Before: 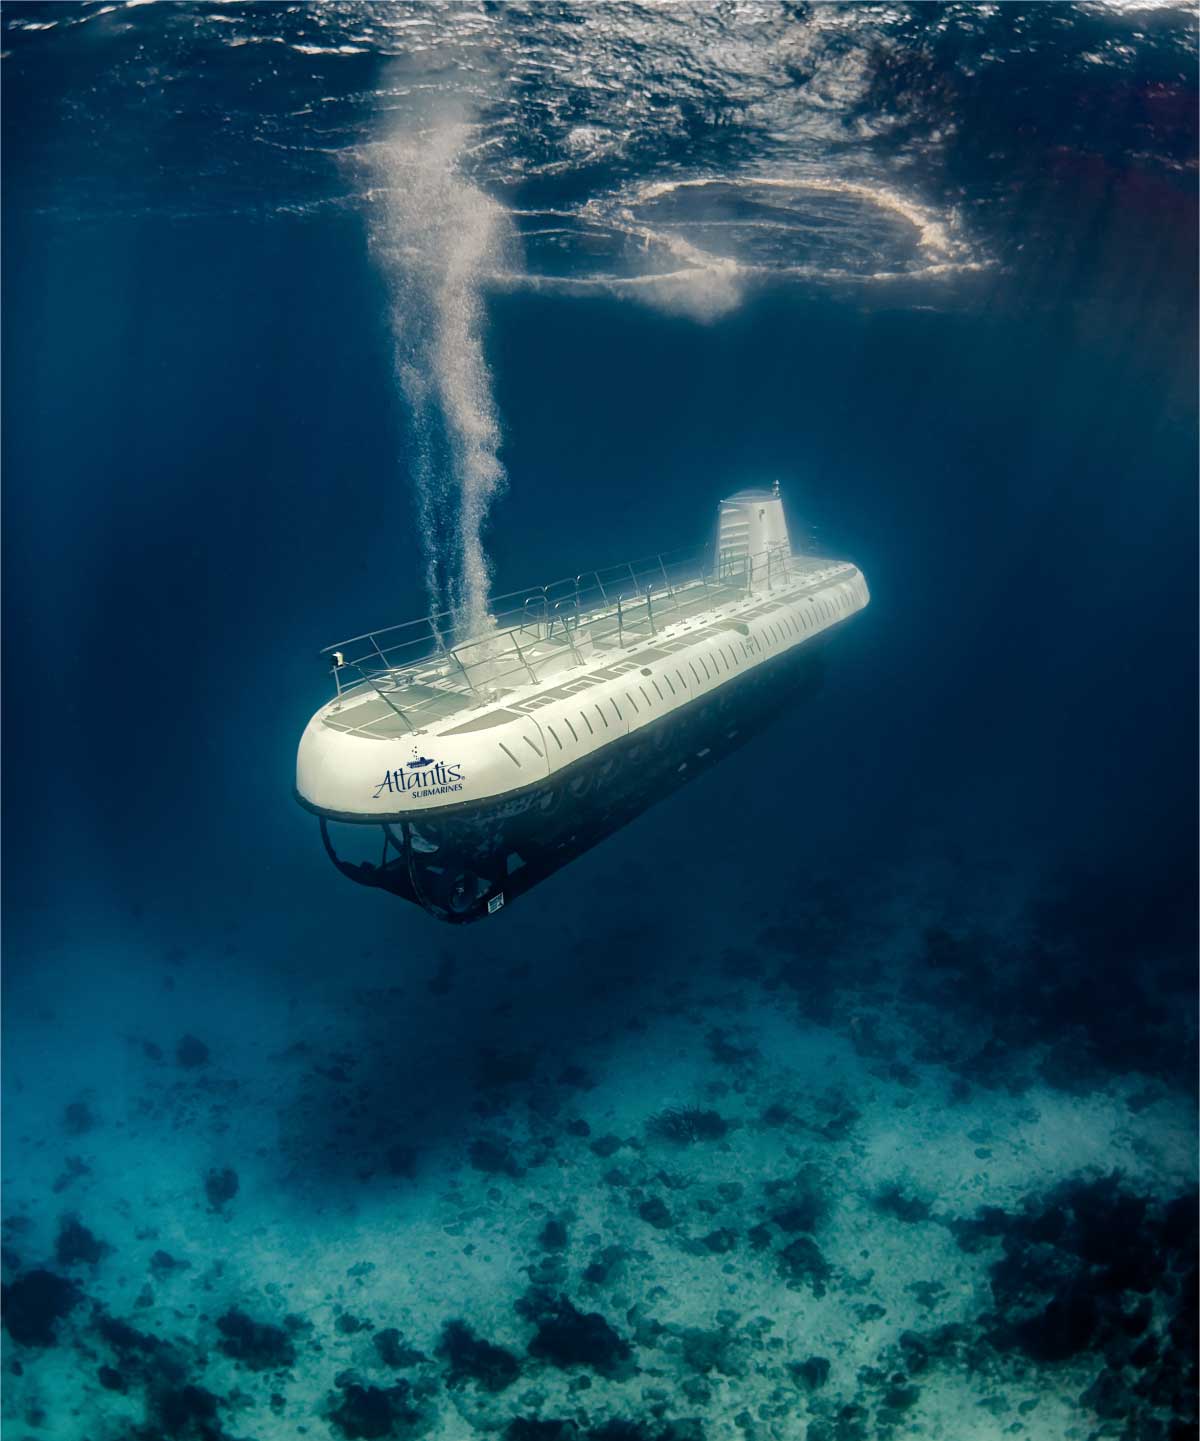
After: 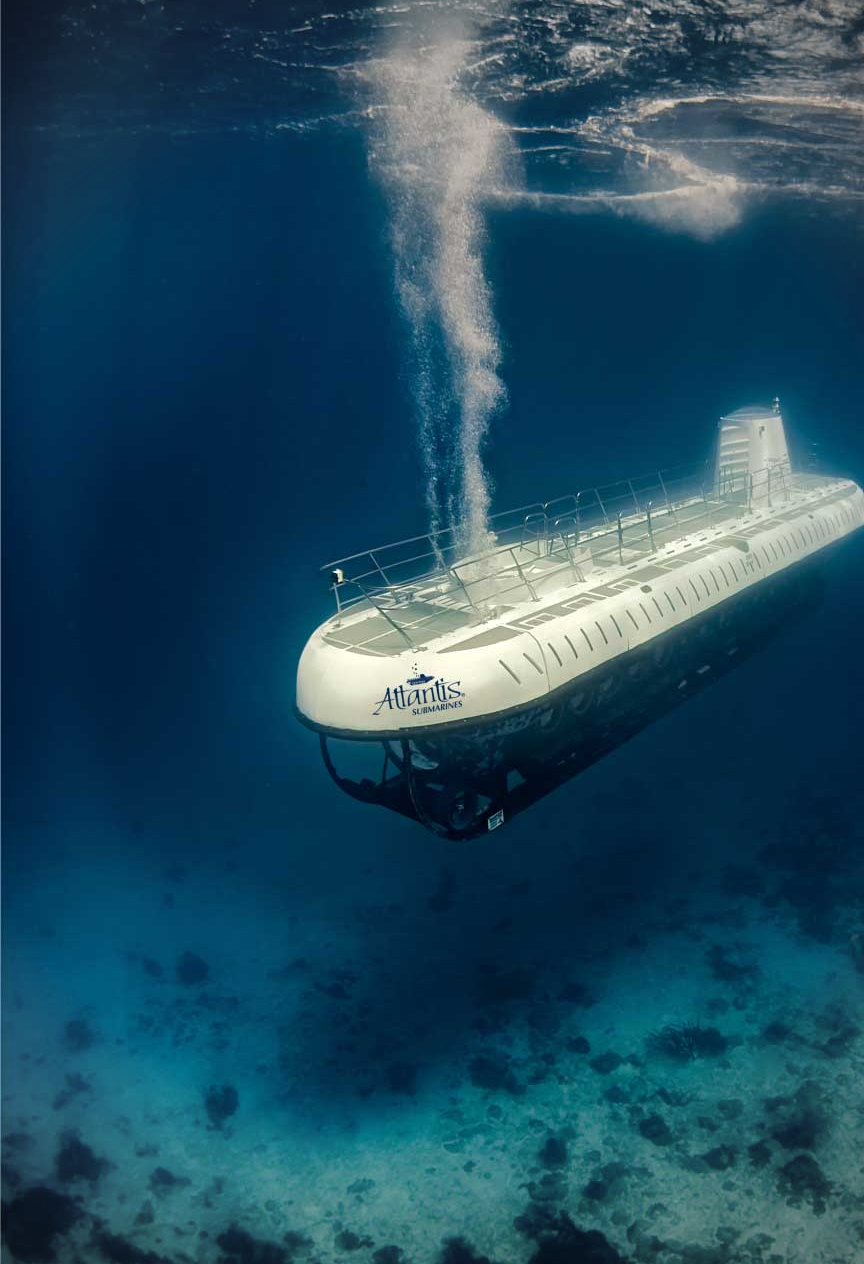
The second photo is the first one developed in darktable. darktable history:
vignetting: on, module defaults
crop: top 5.803%, right 27.864%, bottom 5.804%
